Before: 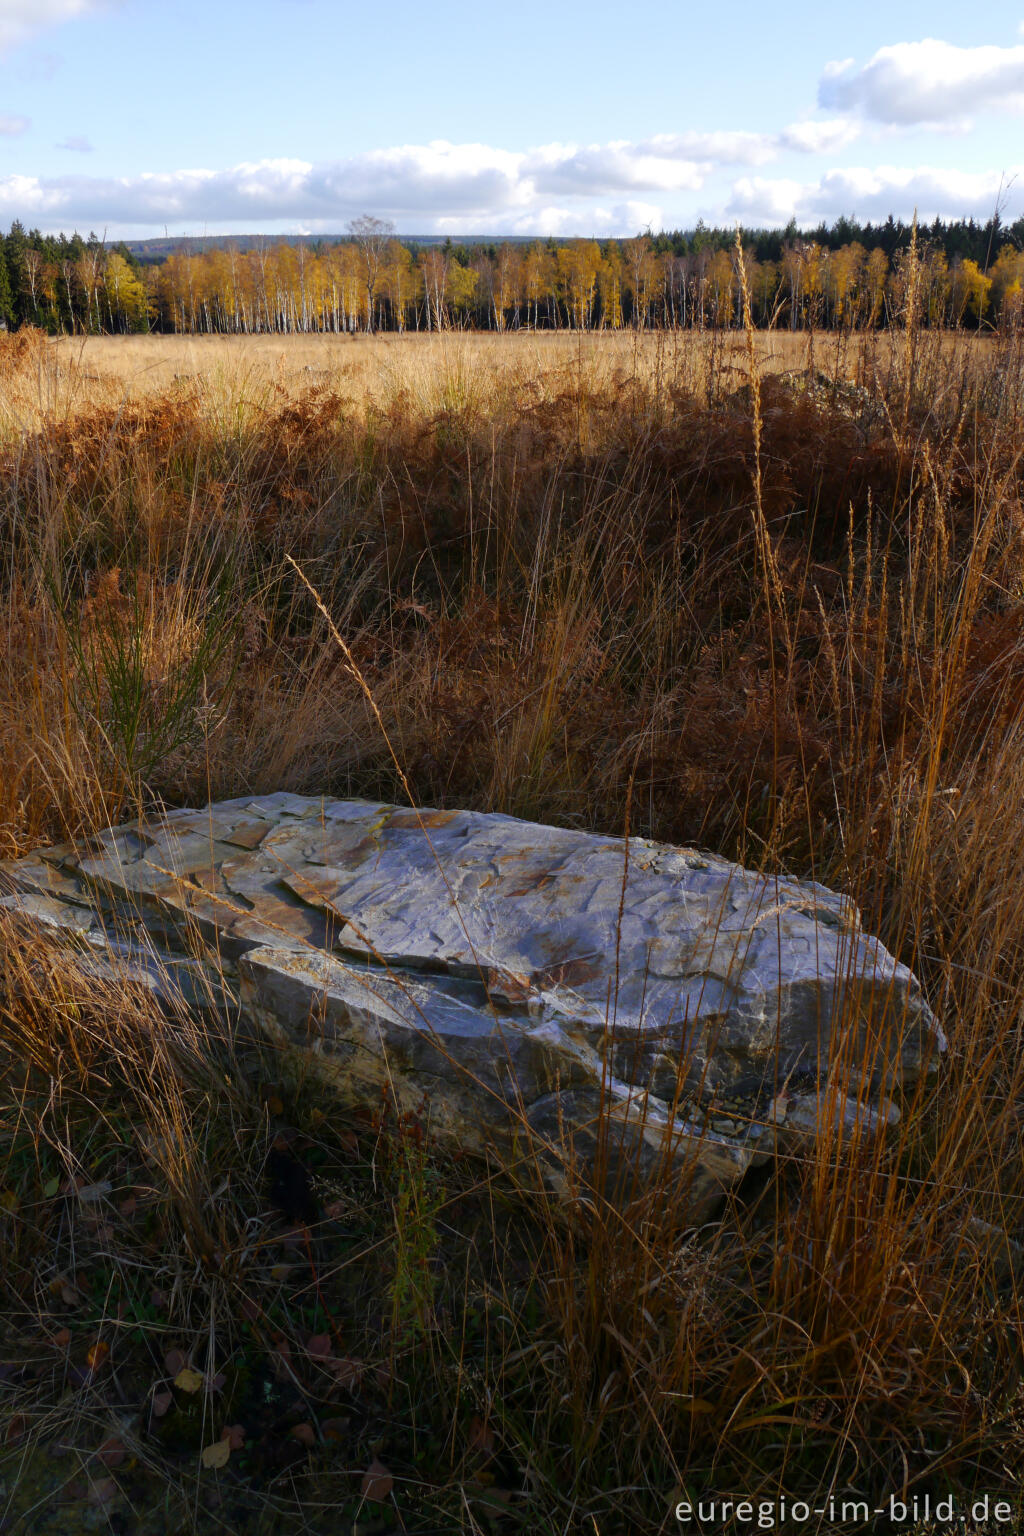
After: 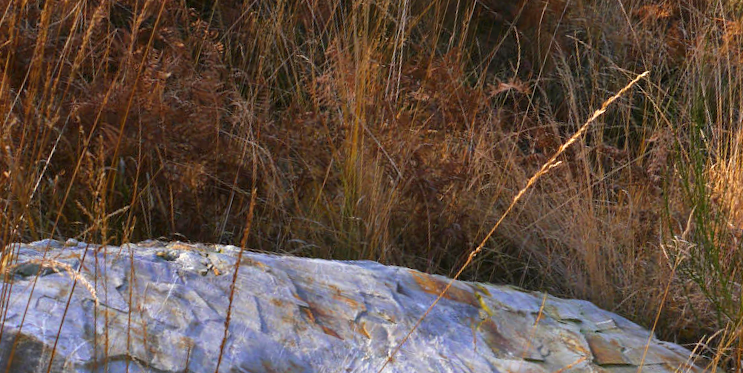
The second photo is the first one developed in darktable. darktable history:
exposure: black level correction 0, exposure 1 EV, compensate highlight preservation false
crop and rotate: angle 16.12°, top 30.835%, bottom 35.653%
